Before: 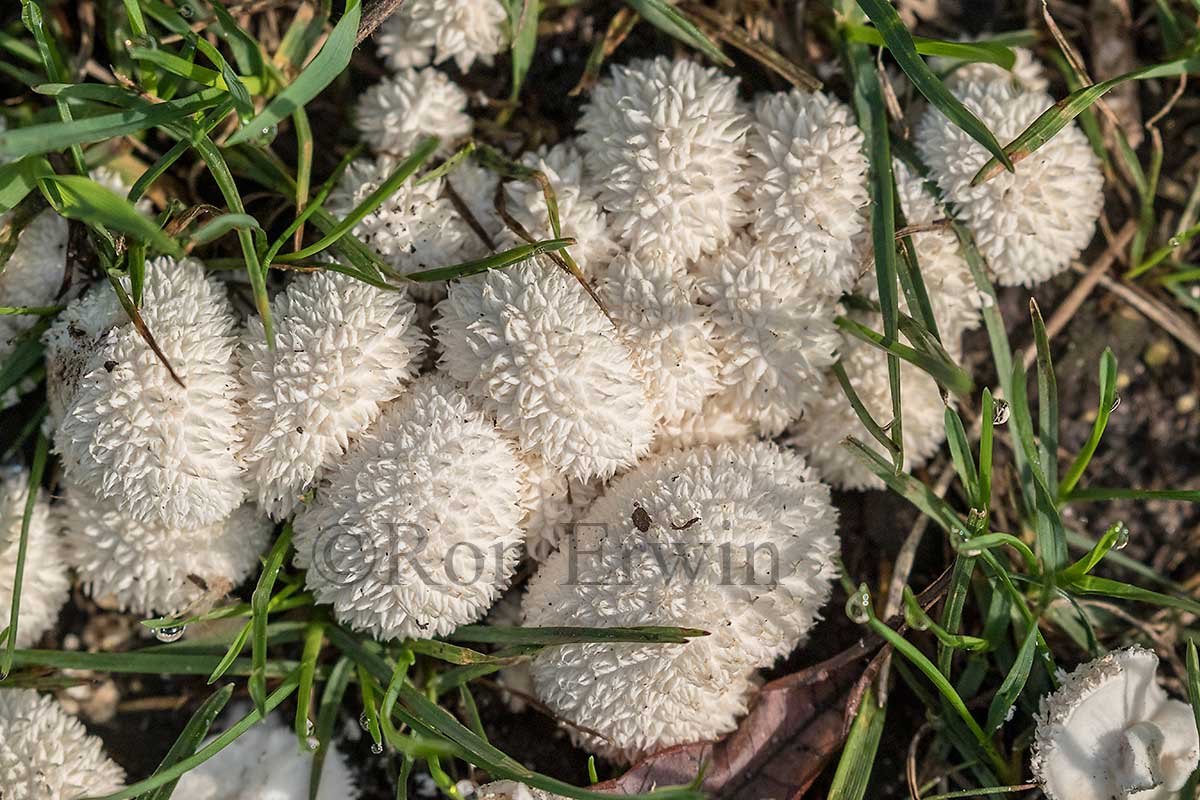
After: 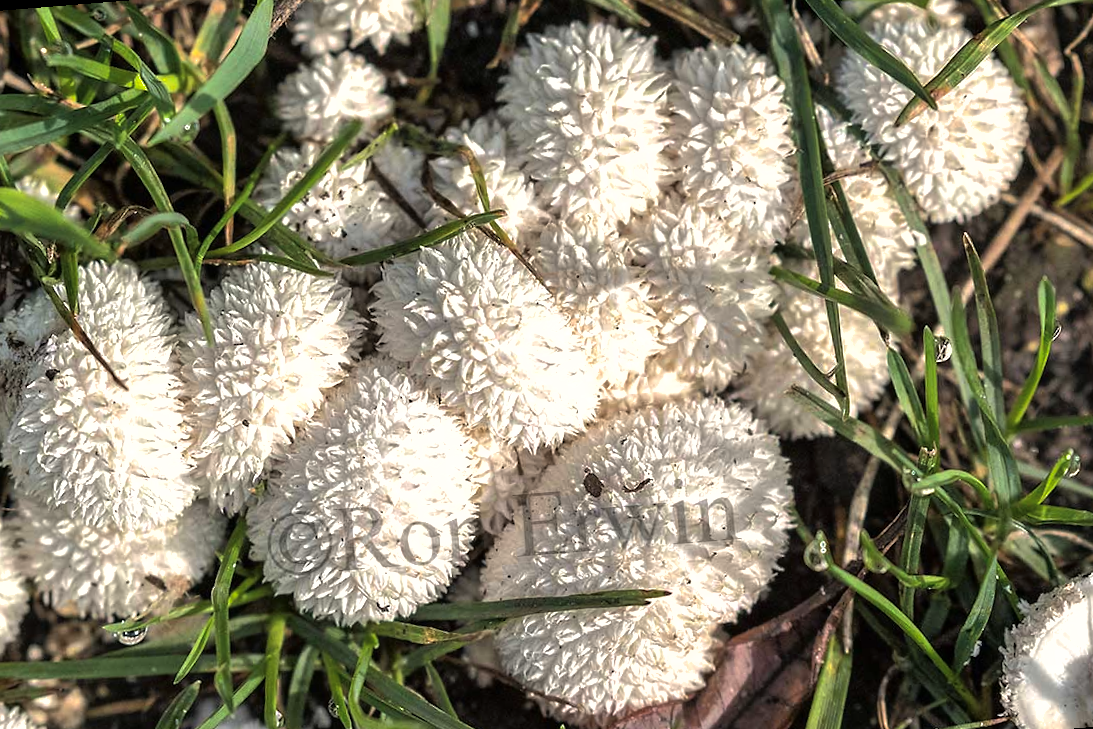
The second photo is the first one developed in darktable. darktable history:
rotate and perspective: rotation -4.57°, crop left 0.054, crop right 0.944, crop top 0.087, crop bottom 0.914
tone curve: curves: ch0 [(0, 0) (0.153, 0.056) (1, 1)], color space Lab, linked channels, preserve colors none
crop and rotate: left 1.774%, right 0.633%, bottom 1.28%
shadows and highlights: on, module defaults
exposure: exposure 0.74 EV, compensate highlight preservation false
